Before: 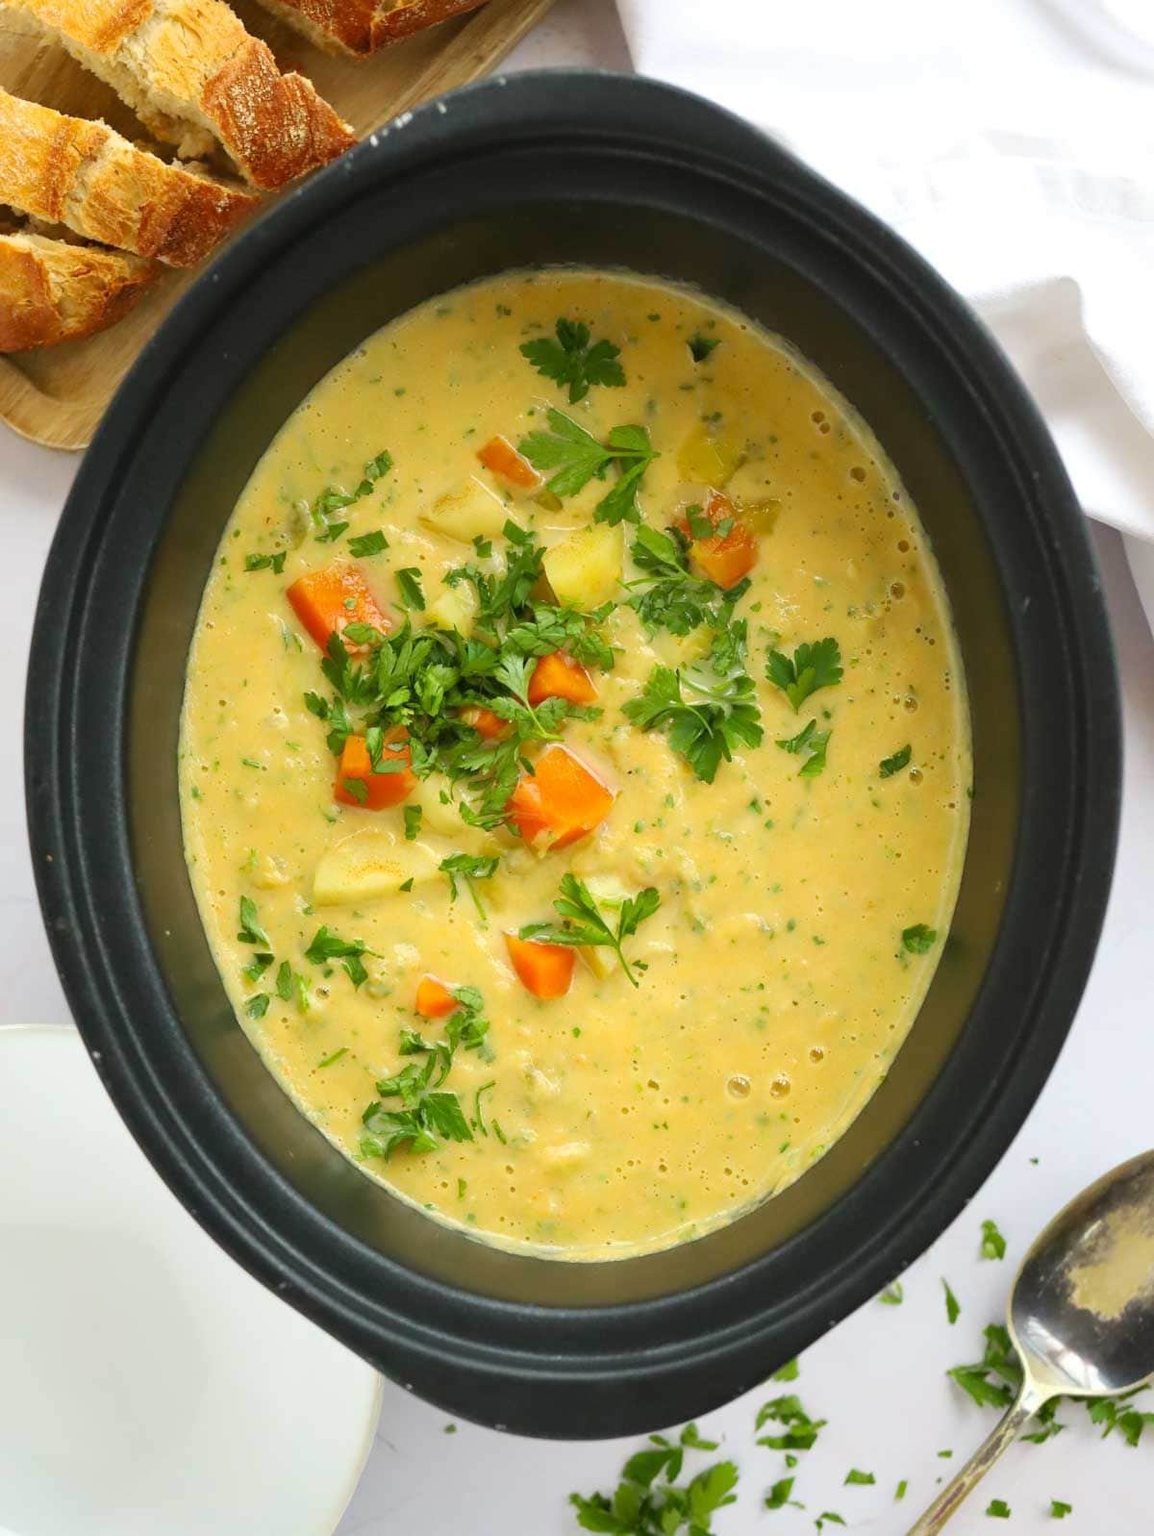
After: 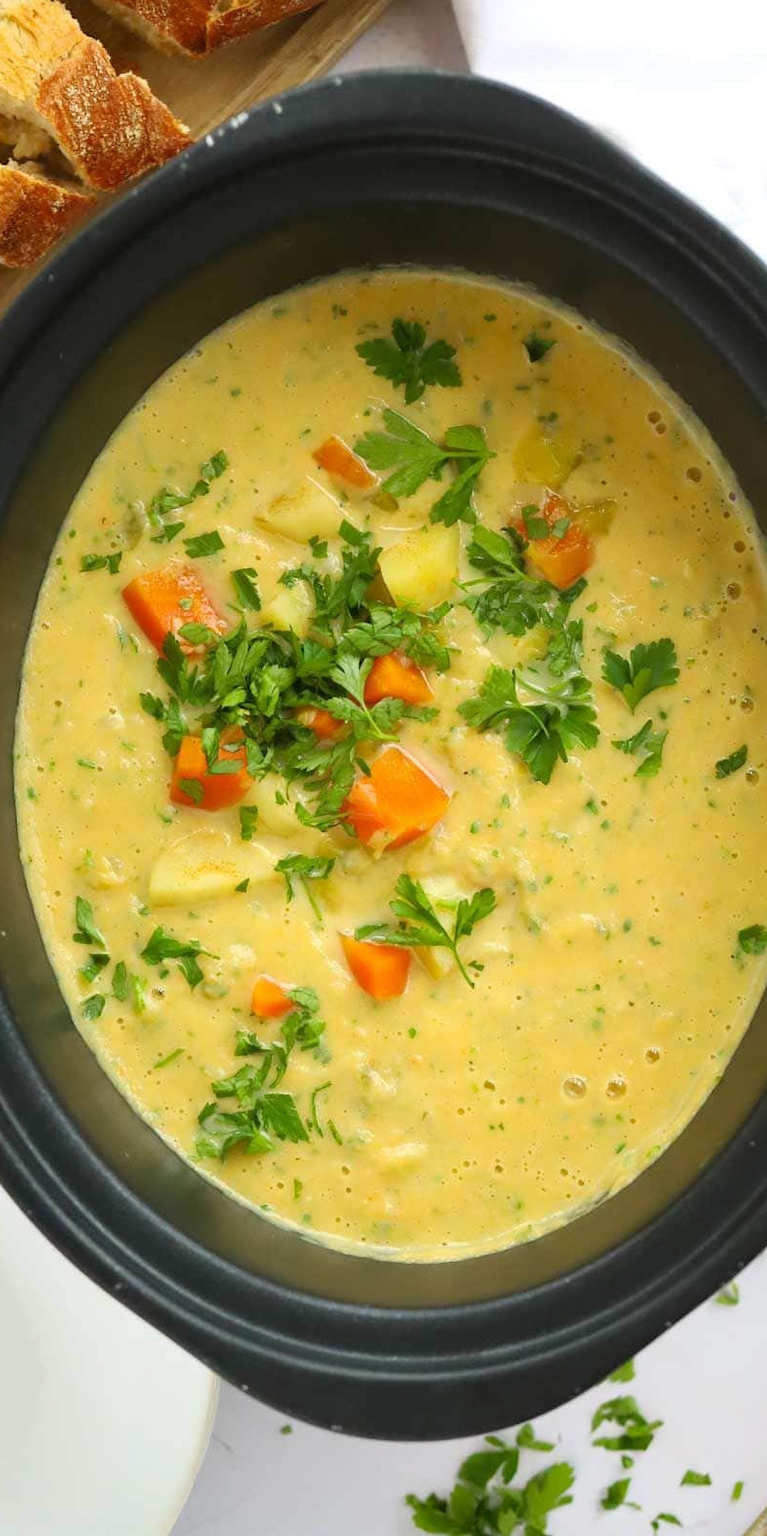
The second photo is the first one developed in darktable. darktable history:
crop and rotate: left 14.292%, right 19.279%
